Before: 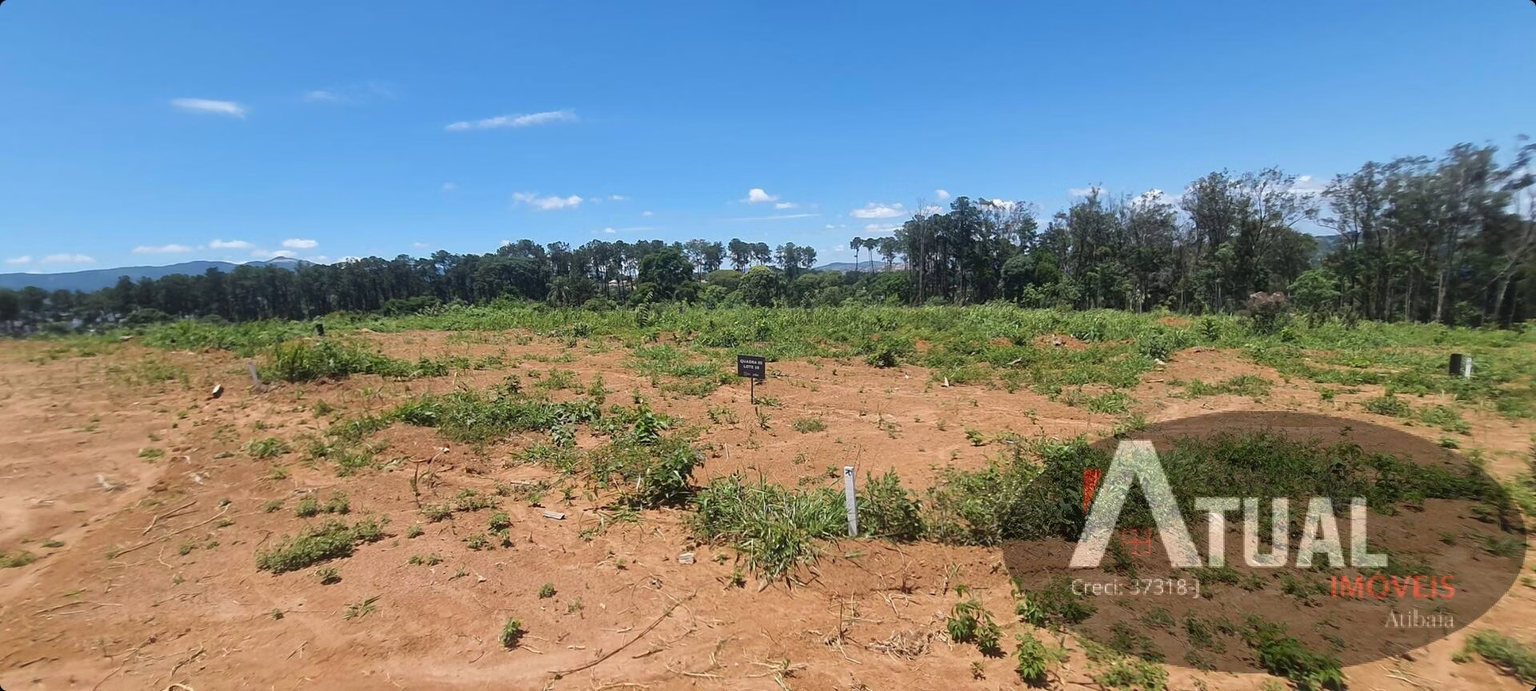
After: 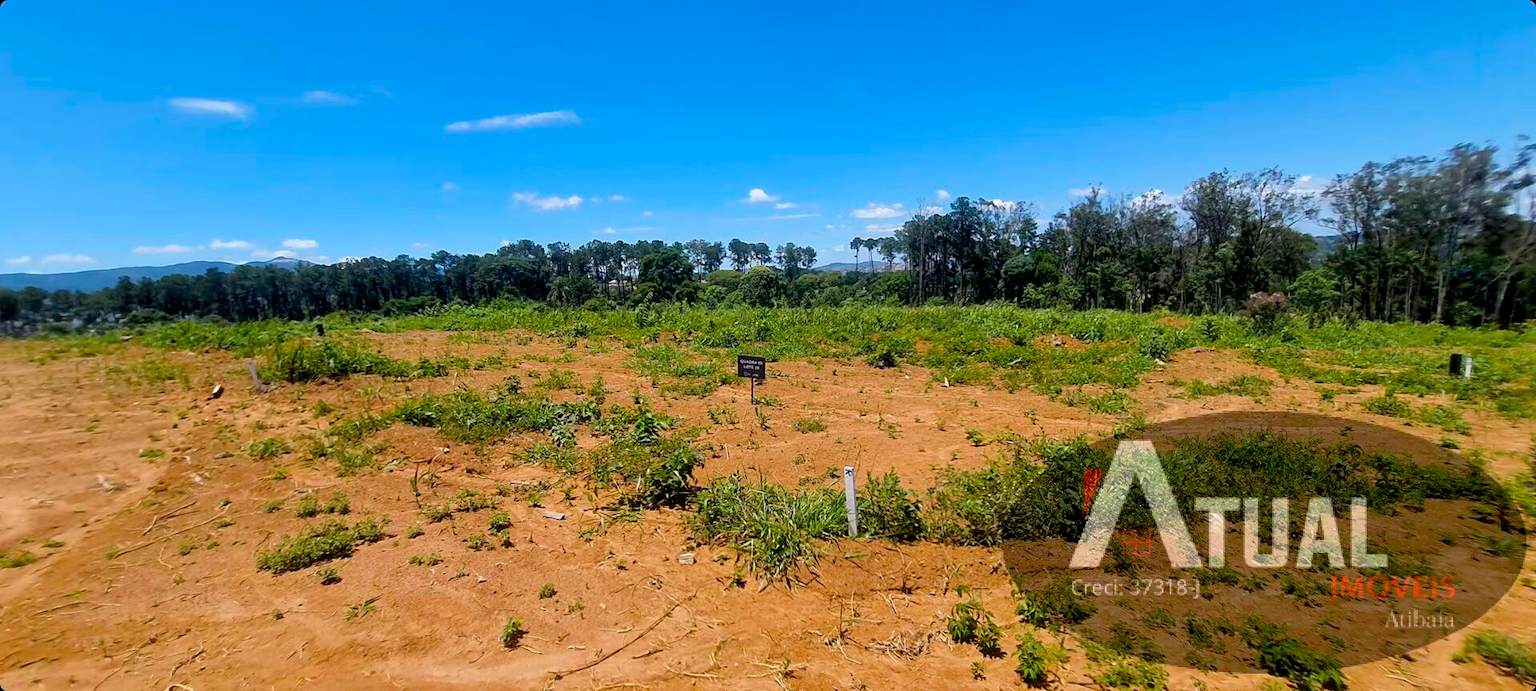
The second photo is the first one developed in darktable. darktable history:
color balance rgb: linear chroma grading › global chroma 9.762%, perceptual saturation grading › global saturation 30.641%
exposure: black level correction 0.016, exposure -0.007 EV, compensate highlight preservation false
